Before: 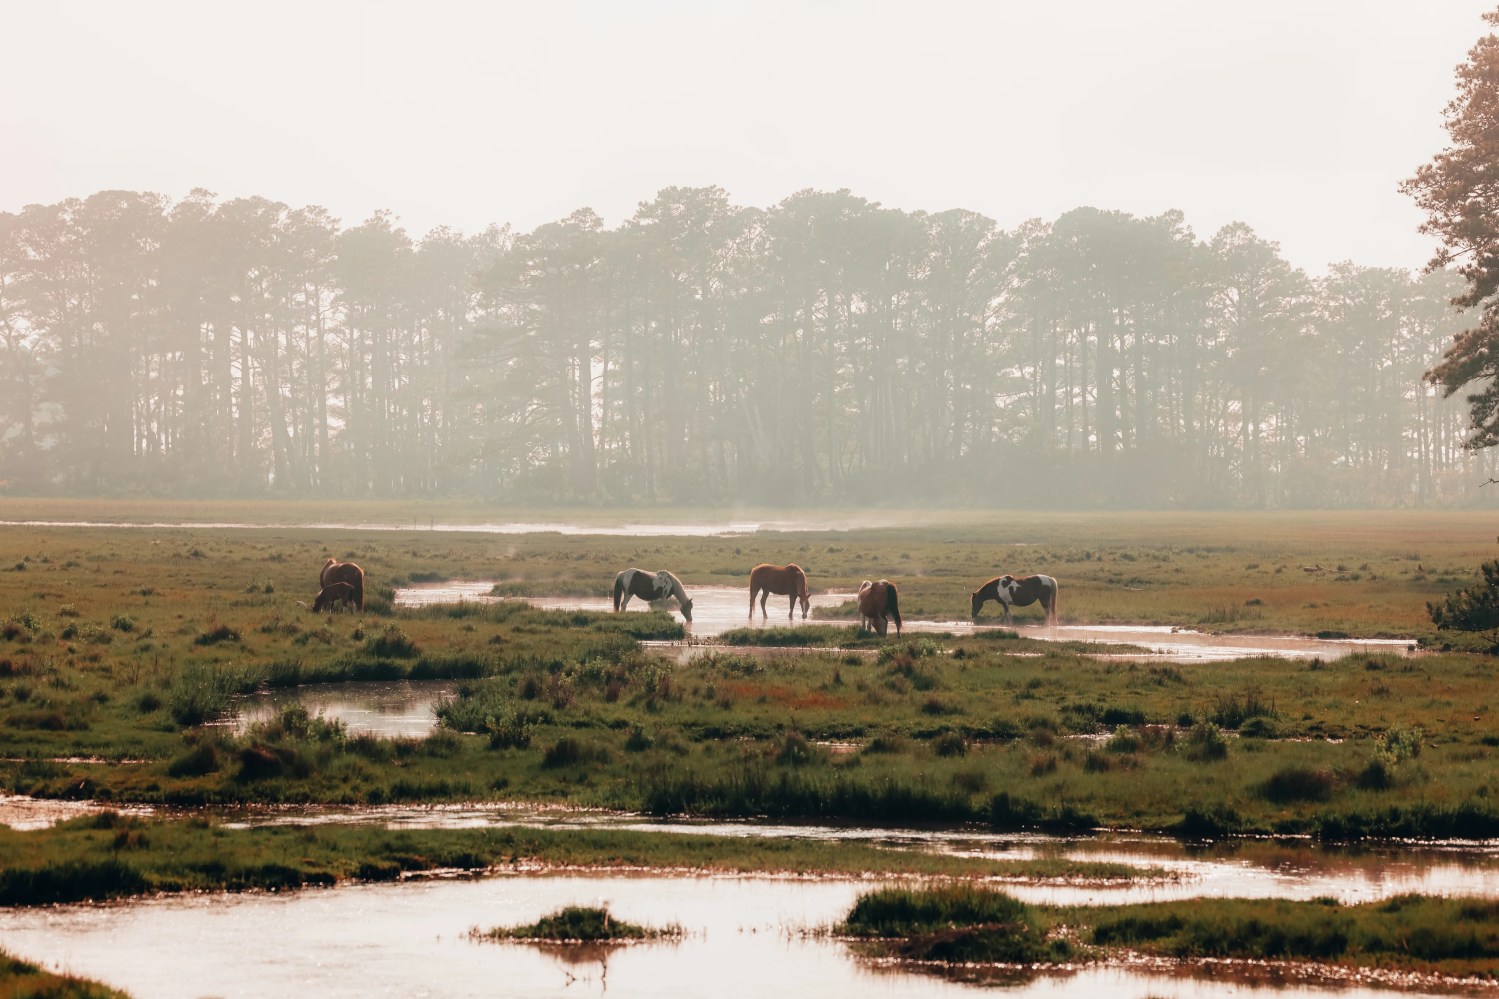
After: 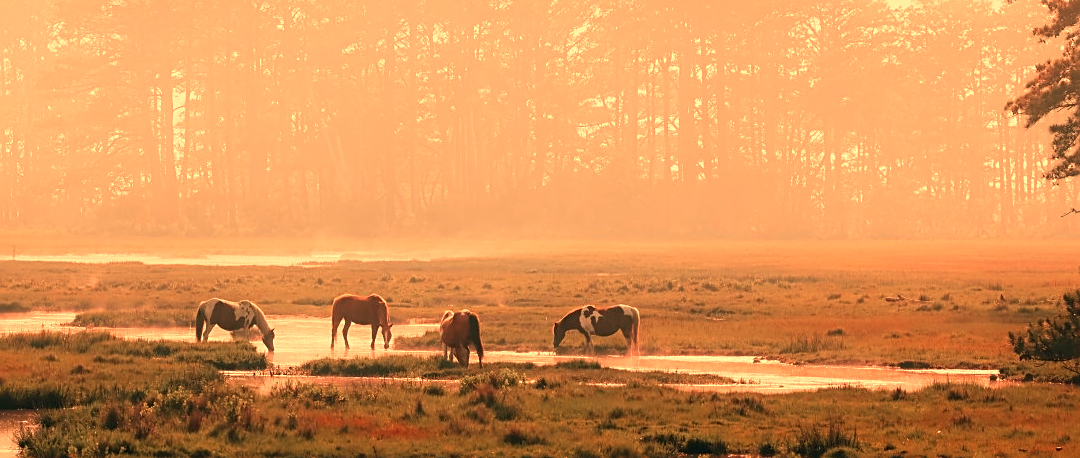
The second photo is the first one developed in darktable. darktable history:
crop and rotate: left 27.938%, top 27.046%, bottom 27.046%
white balance: red 1.467, blue 0.684
sharpen: on, module defaults
